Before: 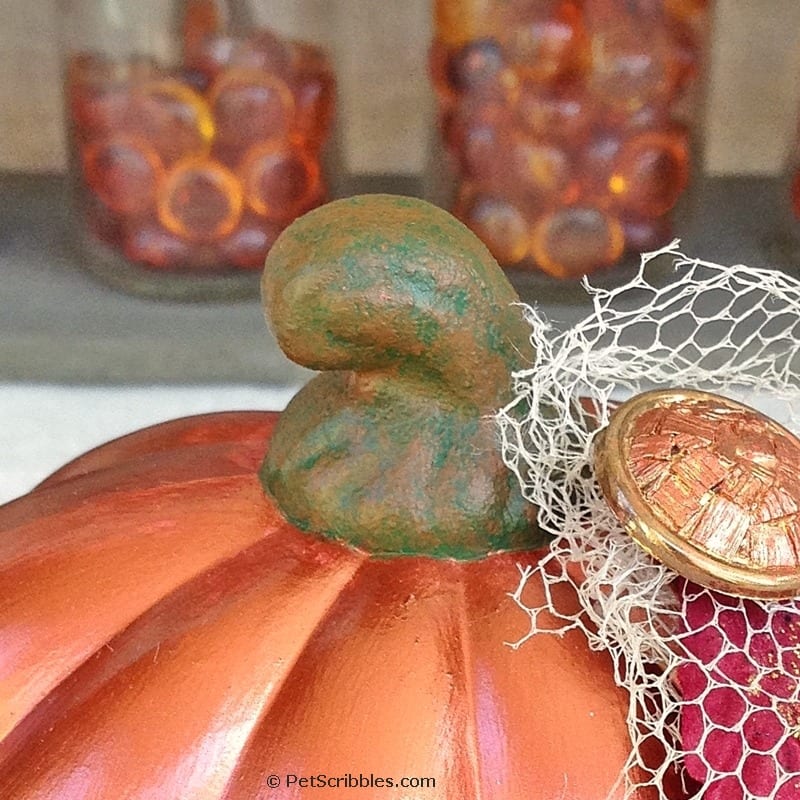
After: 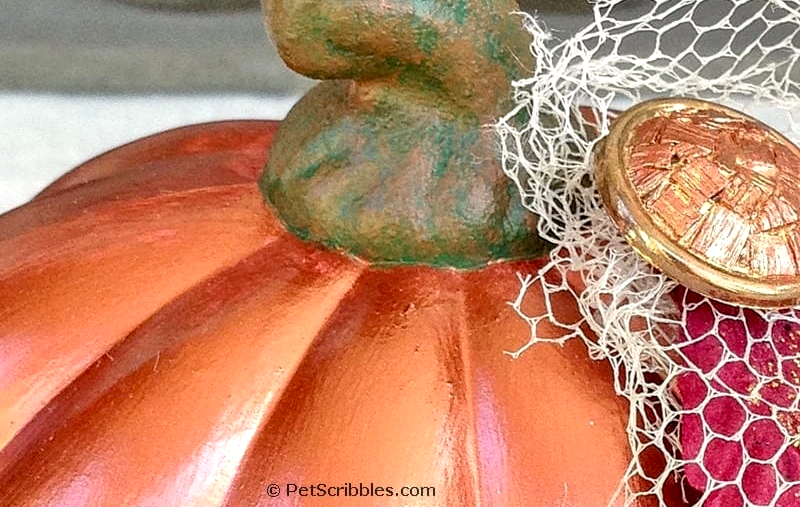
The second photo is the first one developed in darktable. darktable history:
local contrast: on, module defaults
exposure: black level correction 0.009, exposure 0.114 EV, compensate highlight preservation false
crop and rotate: top 36.586%
